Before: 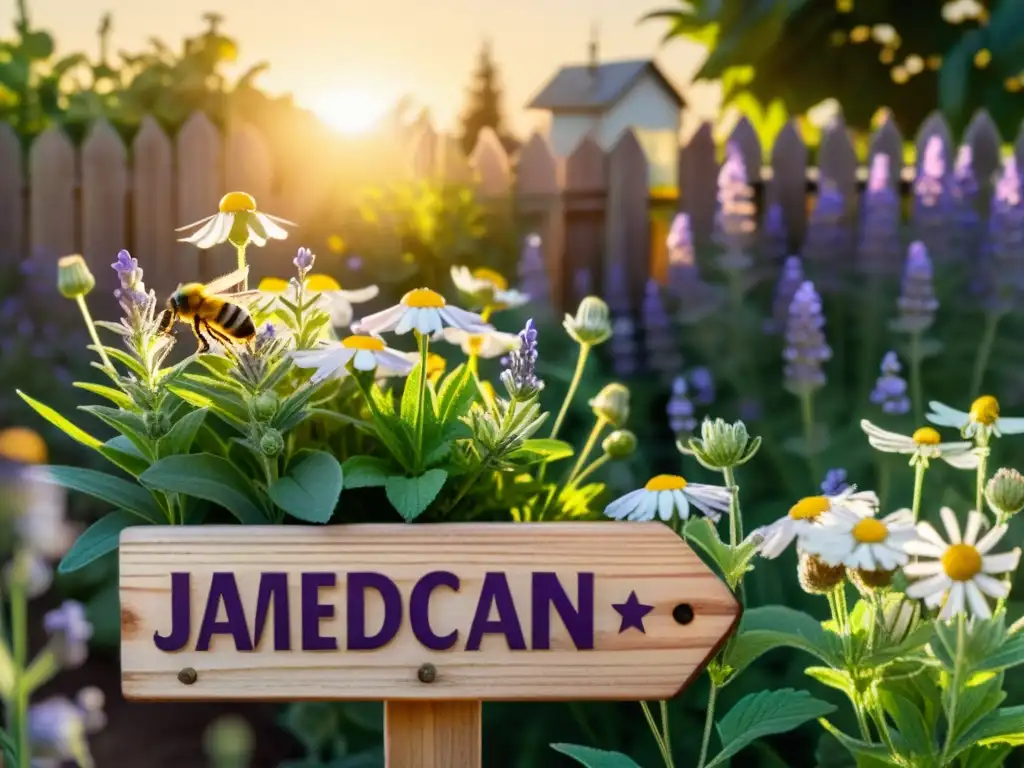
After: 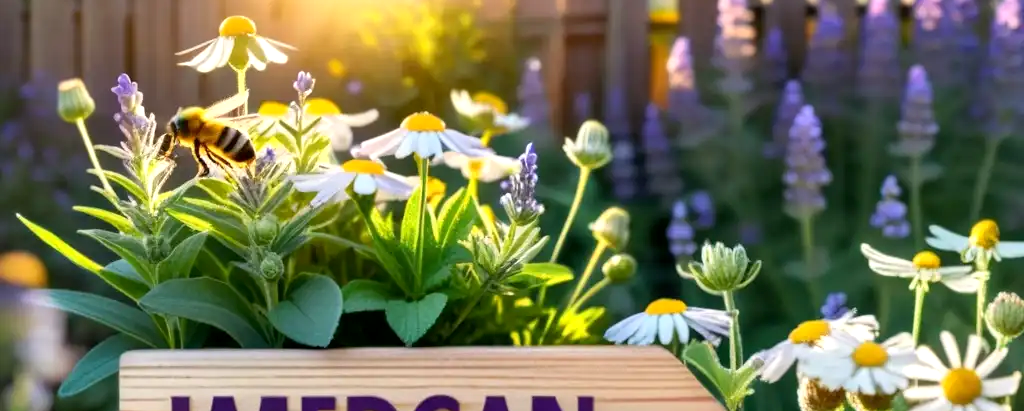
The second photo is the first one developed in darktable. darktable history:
crop and rotate: top 23.043%, bottom 23.437%
exposure: black level correction 0.001, exposure 0.3 EV, compensate highlight preservation false
